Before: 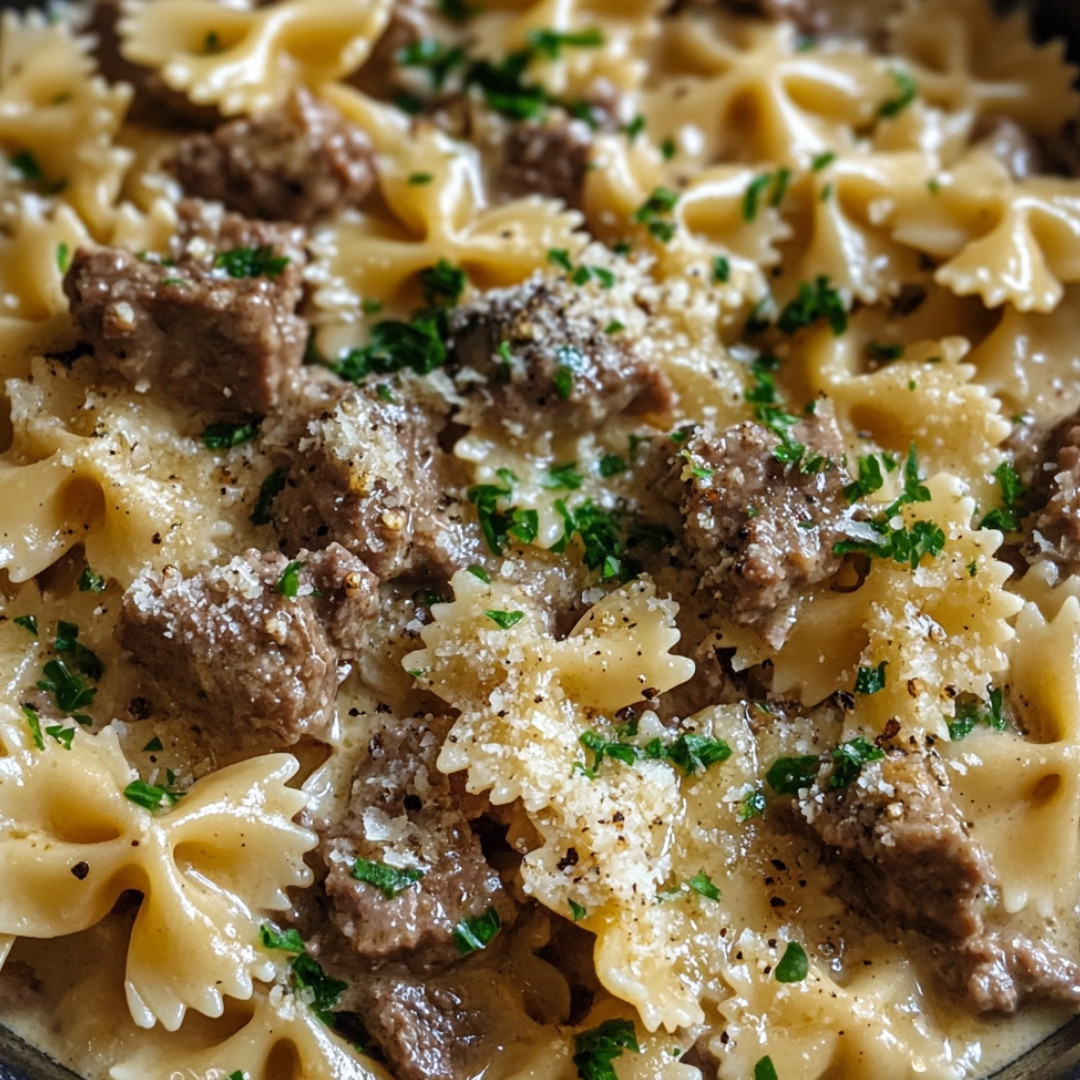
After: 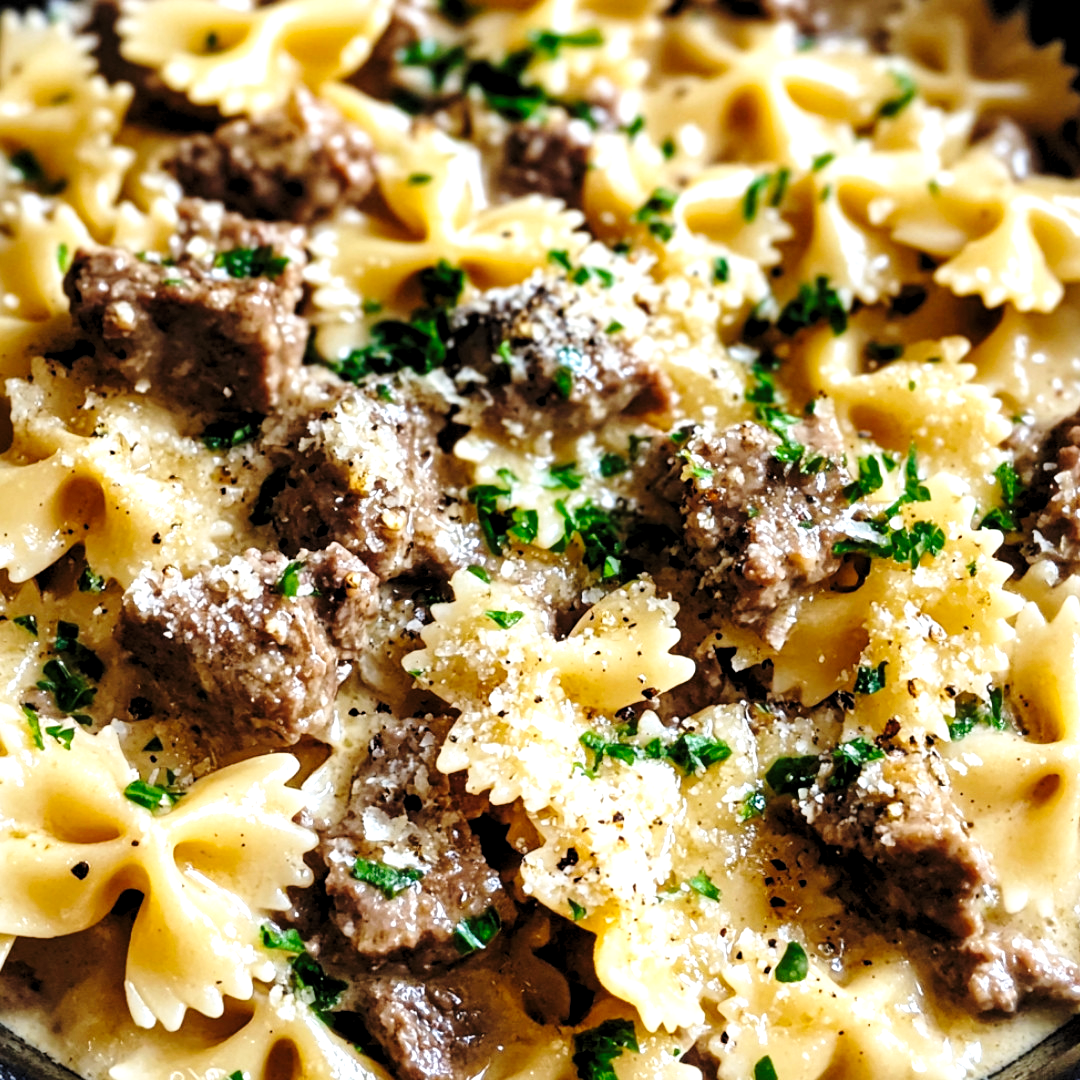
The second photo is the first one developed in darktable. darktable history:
levels: black 8.52%, levels [0.062, 0.494, 0.925]
base curve: curves: ch0 [(0, 0) (0.028, 0.03) (0.121, 0.232) (0.46, 0.748) (0.859, 0.968) (1, 1)], preserve colors none
